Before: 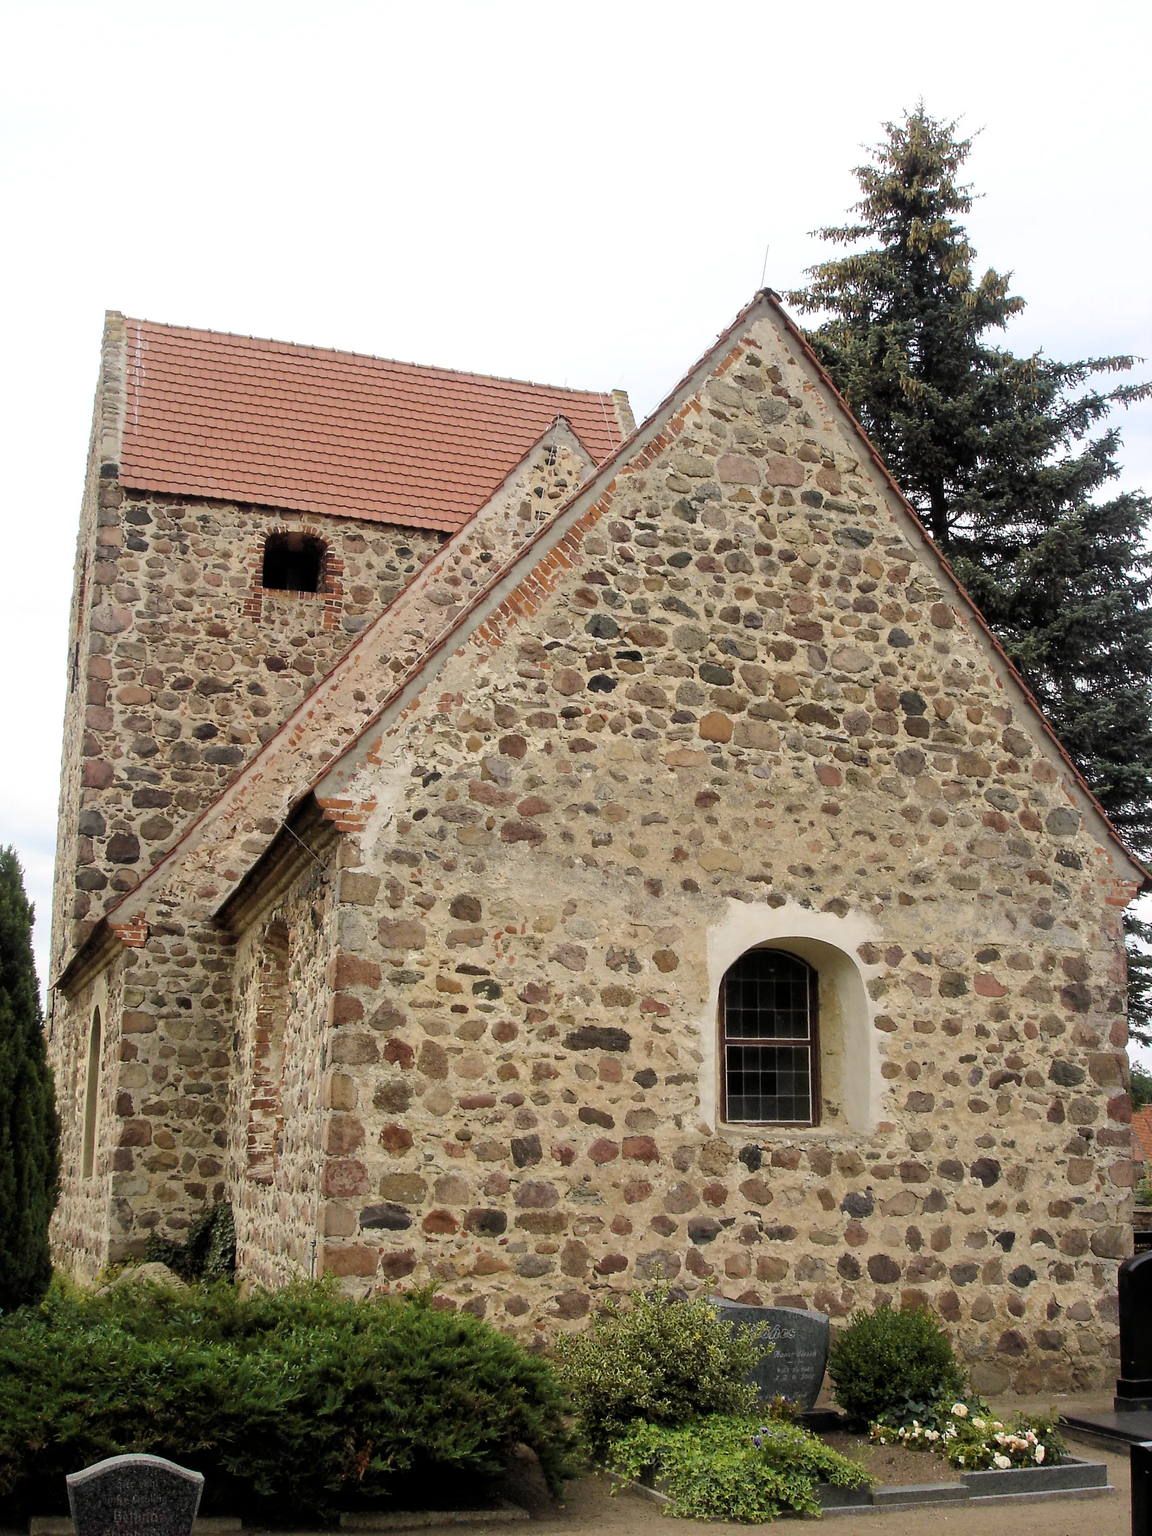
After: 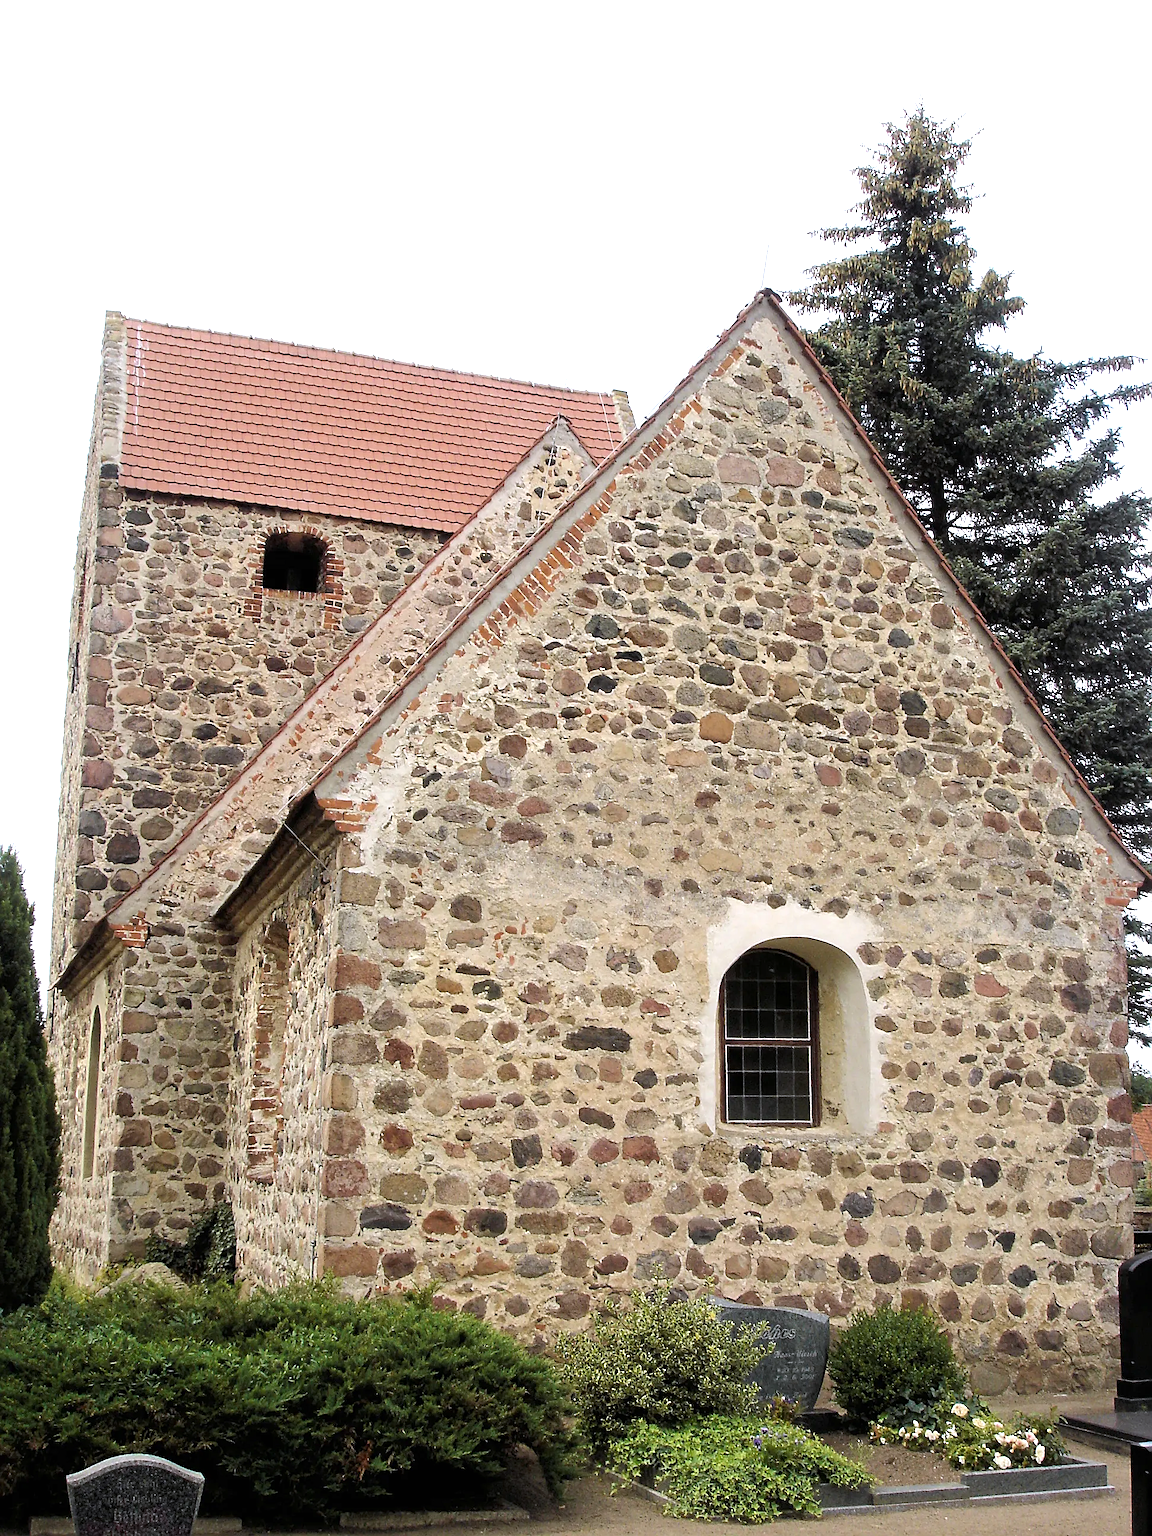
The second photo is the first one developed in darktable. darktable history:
sharpen: on, module defaults
exposure: black level correction 0, exposure 0.5 EV, compensate highlight preservation false
white balance: red 0.984, blue 1.059
